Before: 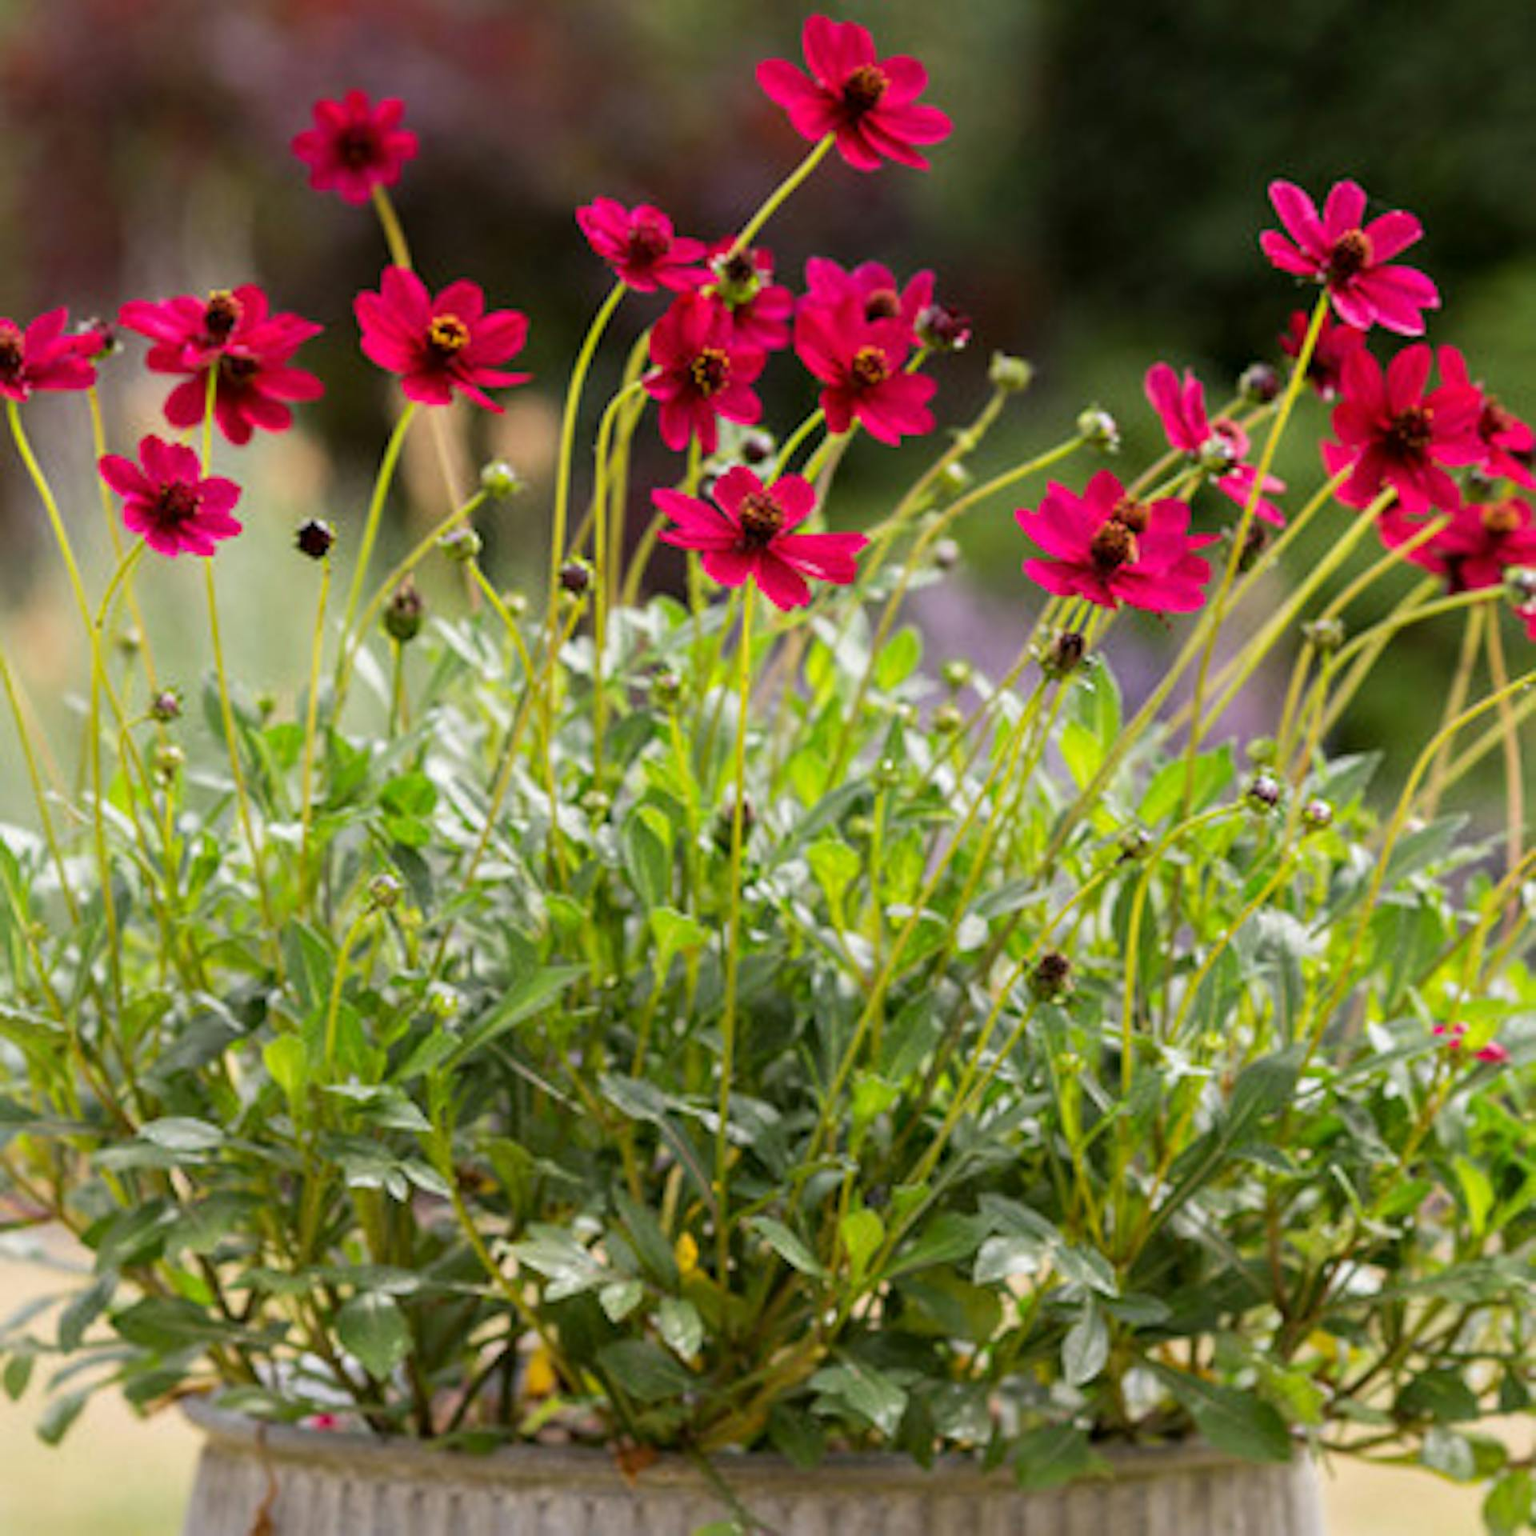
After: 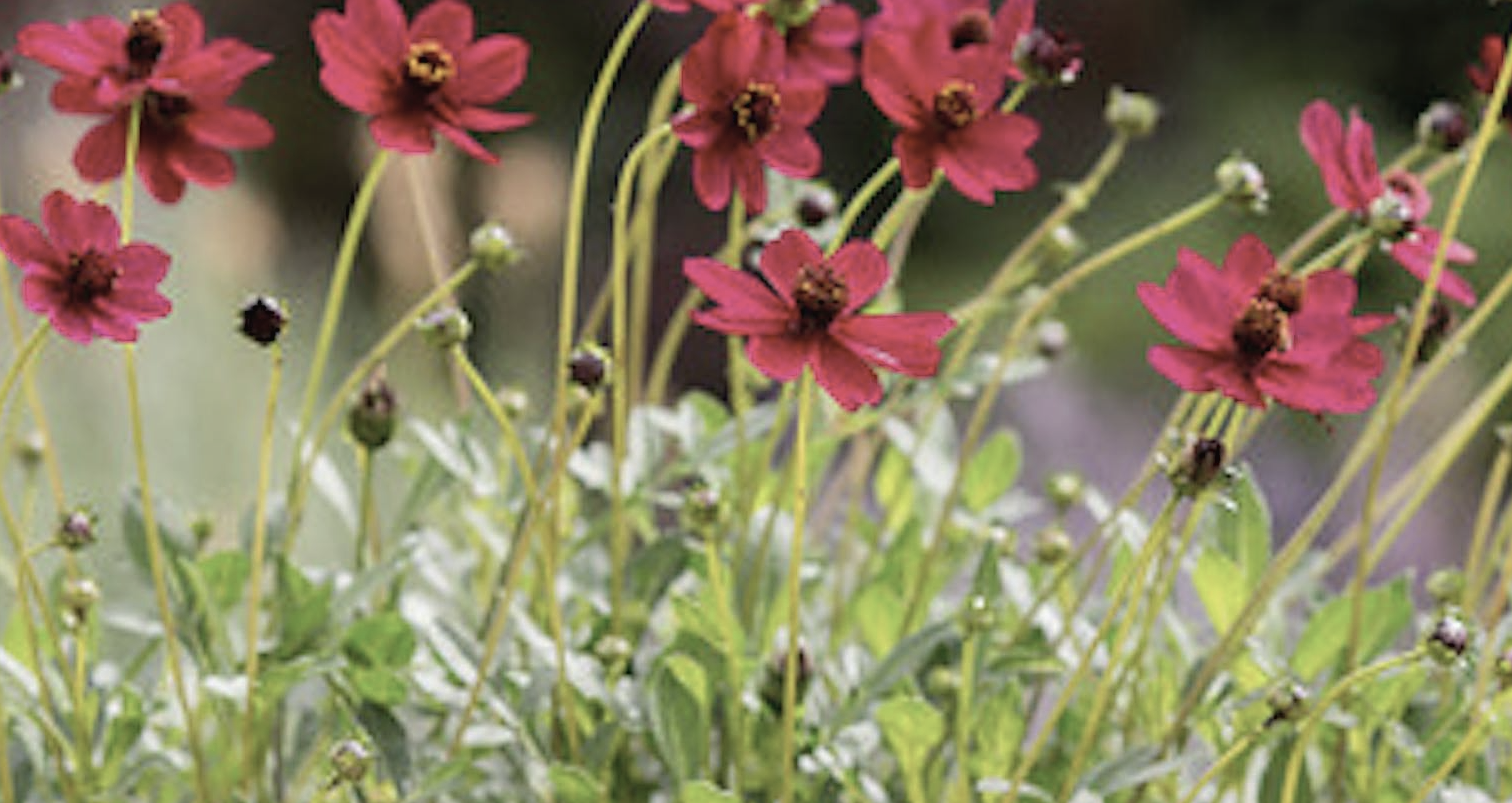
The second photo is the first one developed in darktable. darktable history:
contrast brightness saturation: contrast -0.047, saturation -0.392
crop: left 6.848%, top 18.4%, right 14.364%, bottom 39.733%
sharpen: on, module defaults
